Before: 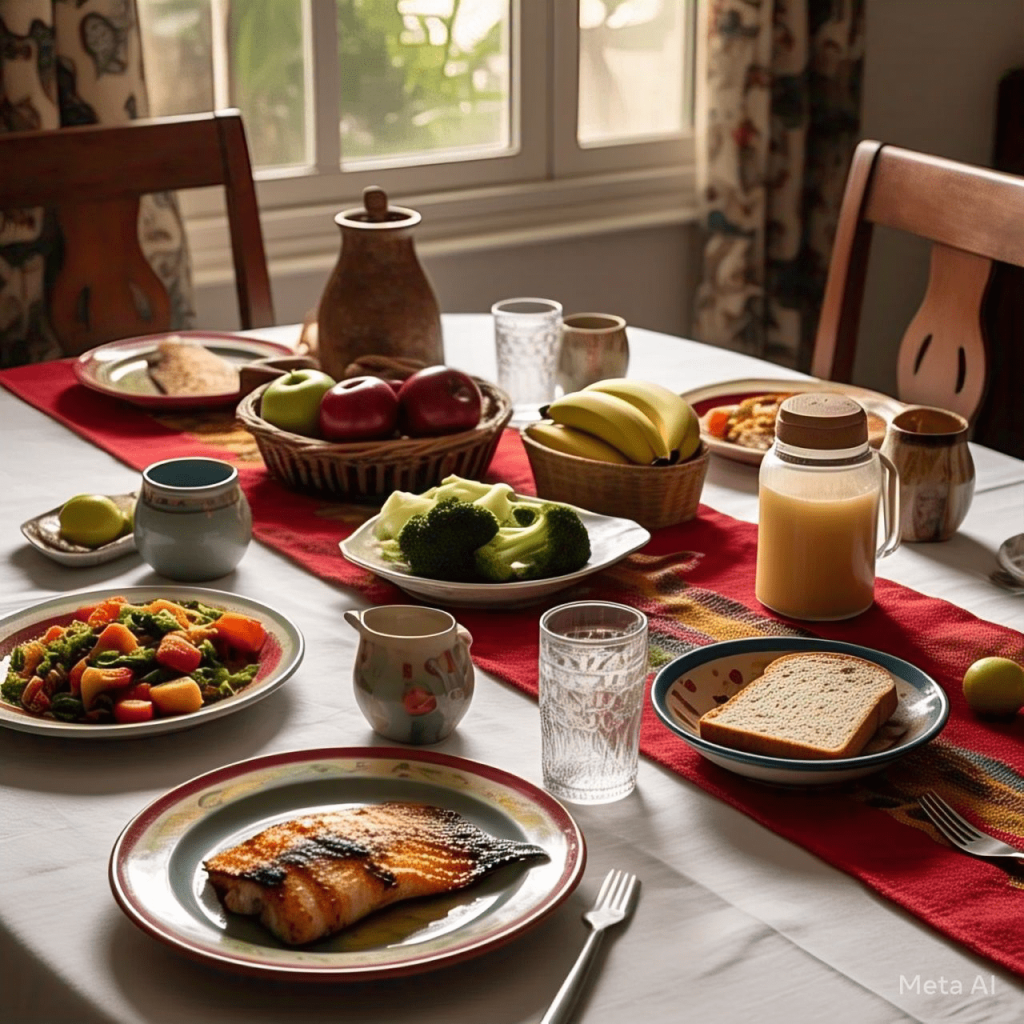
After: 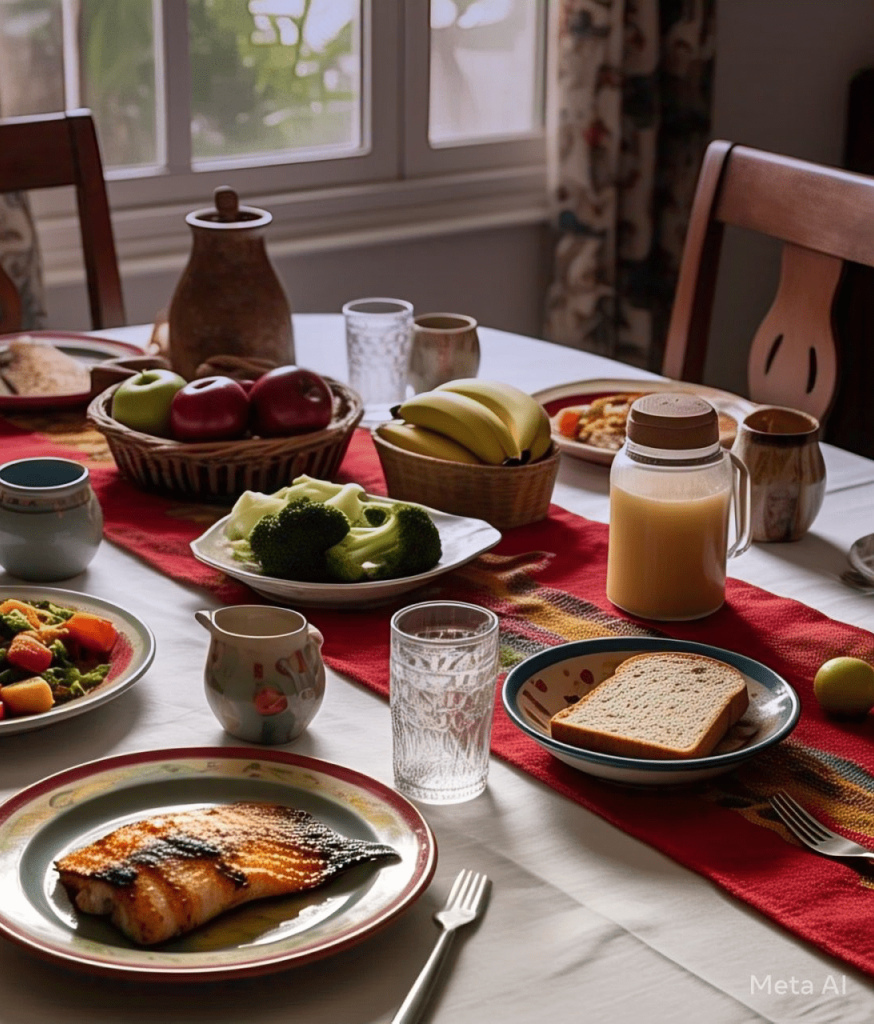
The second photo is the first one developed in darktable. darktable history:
graduated density: hue 238.83°, saturation 50%
crop and rotate: left 14.584%
